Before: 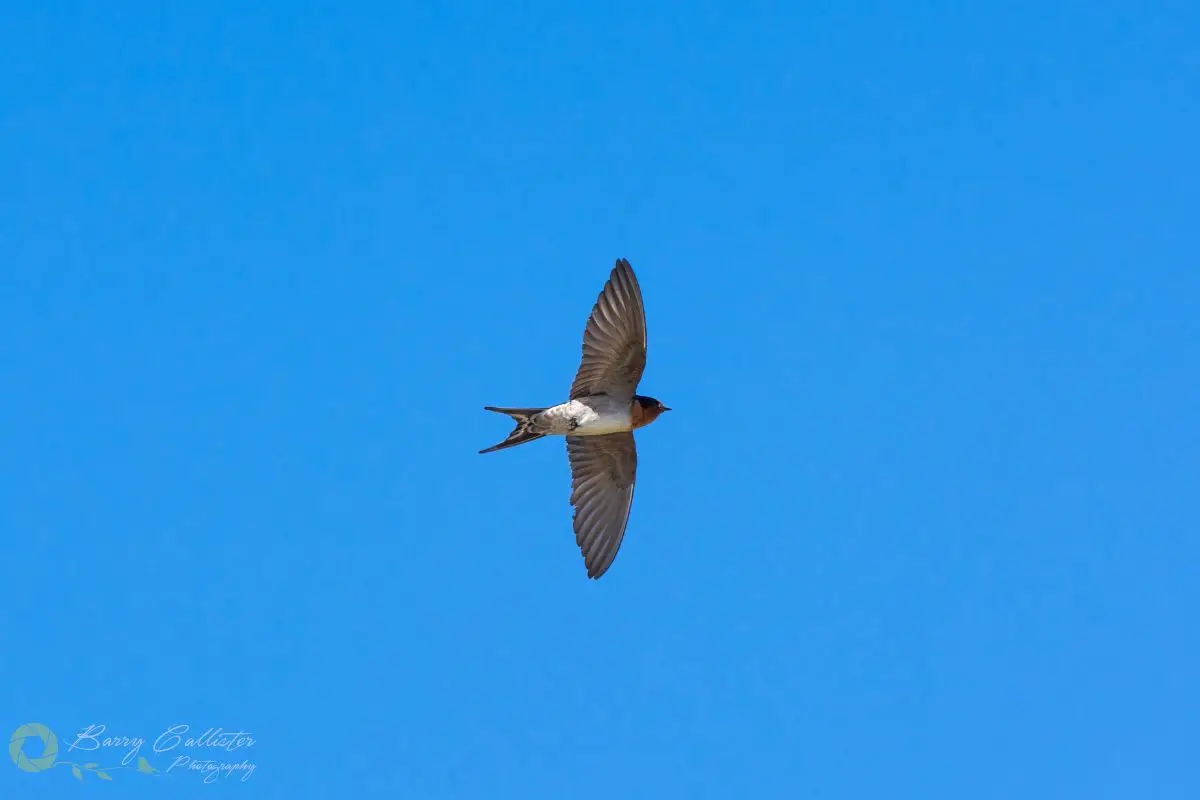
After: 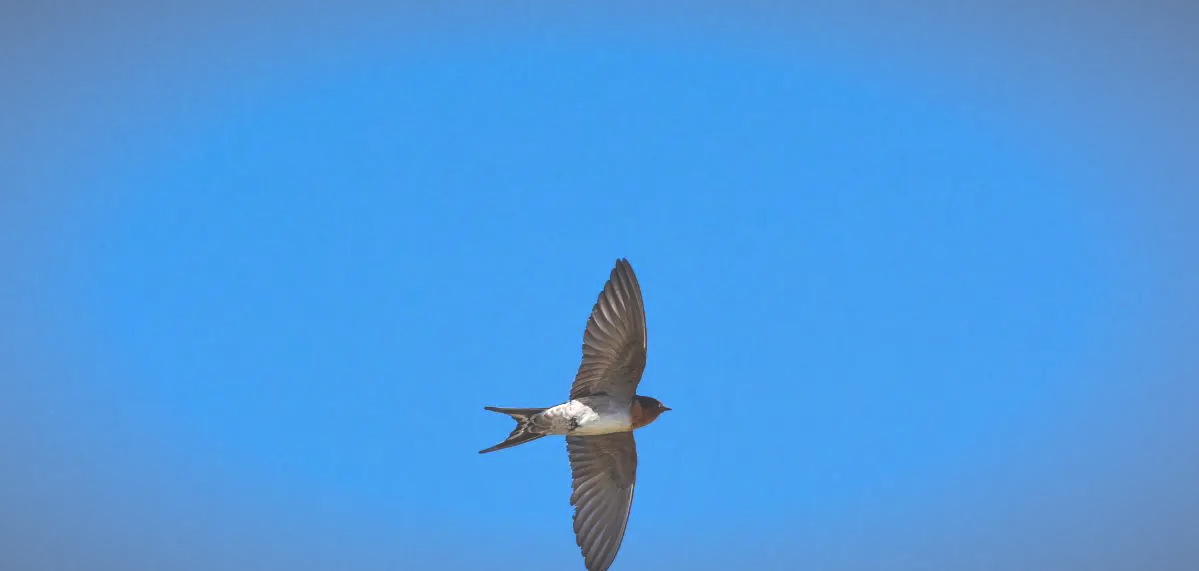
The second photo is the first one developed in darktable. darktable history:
exposure: black level correction -0.041, exposure 0.064 EV, compensate highlight preservation false
local contrast: mode bilateral grid, contrast 20, coarseness 50, detail 120%, midtone range 0.2
crop: bottom 28.576%
vignetting: fall-off radius 70%, automatic ratio true
